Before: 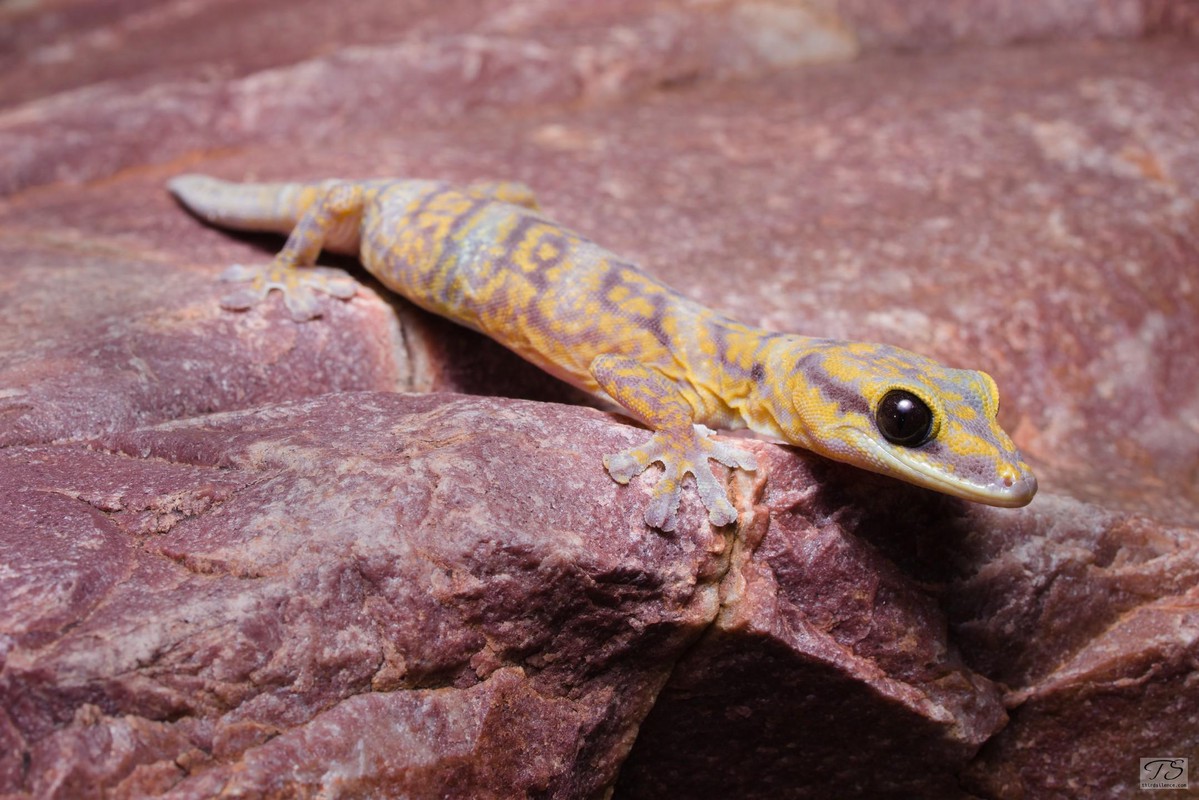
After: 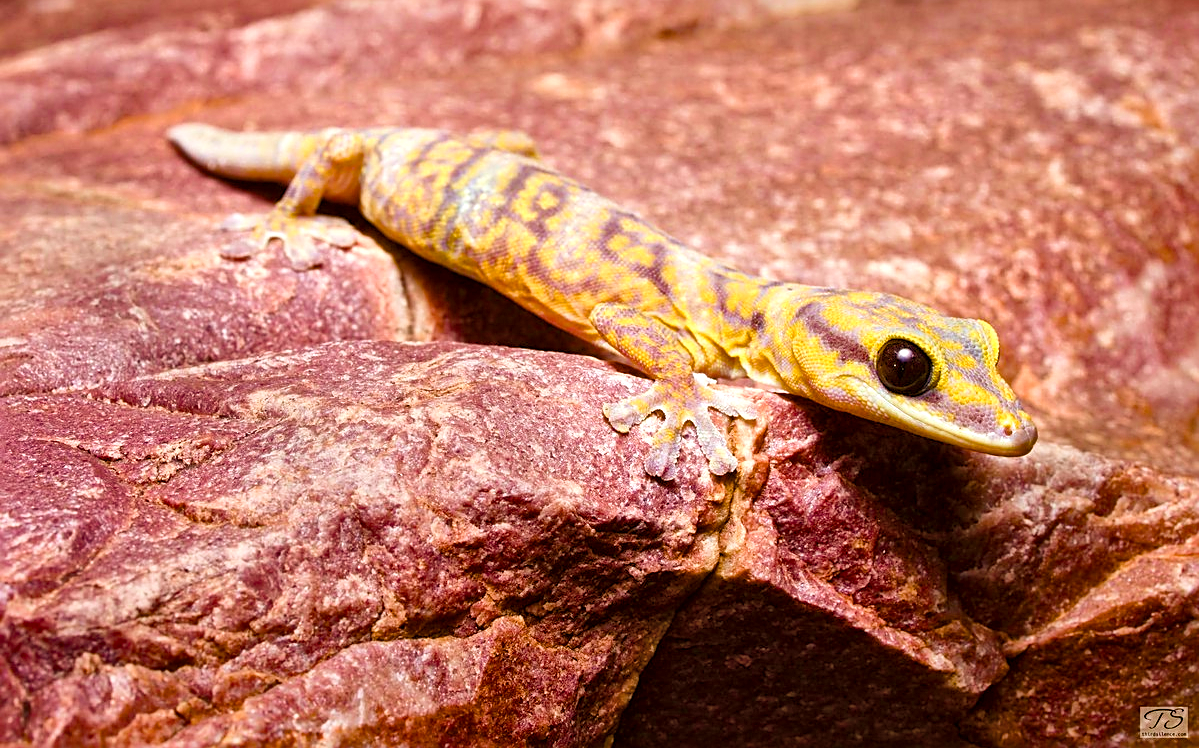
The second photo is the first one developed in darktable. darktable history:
tone curve: curves: ch0 [(0, 0) (0.003, 0.019) (0.011, 0.022) (0.025, 0.03) (0.044, 0.049) (0.069, 0.08) (0.1, 0.111) (0.136, 0.144) (0.177, 0.189) (0.224, 0.23) (0.277, 0.285) (0.335, 0.356) (0.399, 0.428) (0.468, 0.511) (0.543, 0.597) (0.623, 0.682) (0.709, 0.773) (0.801, 0.865) (0.898, 0.945) (1, 1)], color space Lab, independent channels, preserve colors none
crop and rotate: top 6.494%
velvia: on, module defaults
local contrast: mode bilateral grid, contrast 21, coarseness 19, detail 164%, midtone range 0.2
sharpen: on, module defaults
color balance rgb: power › chroma 2.505%, power › hue 70.45°, linear chroma grading › global chroma 9.015%, perceptual saturation grading › global saturation 45.273%, perceptual saturation grading › highlights -50.325%, perceptual saturation grading › shadows 30.983%, perceptual brilliance grading › global brilliance 11.714%, contrast -10.465%
